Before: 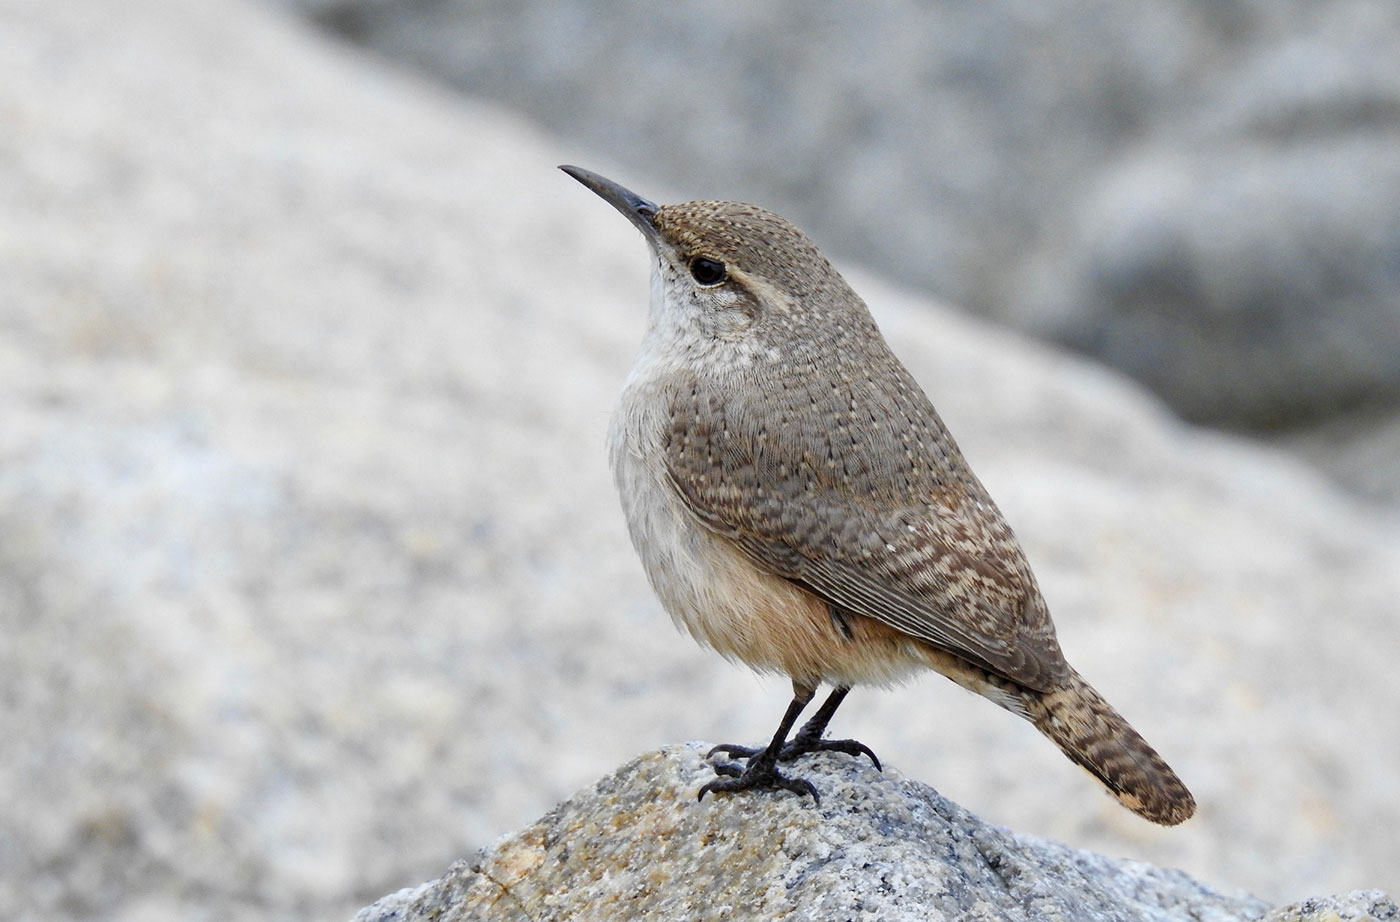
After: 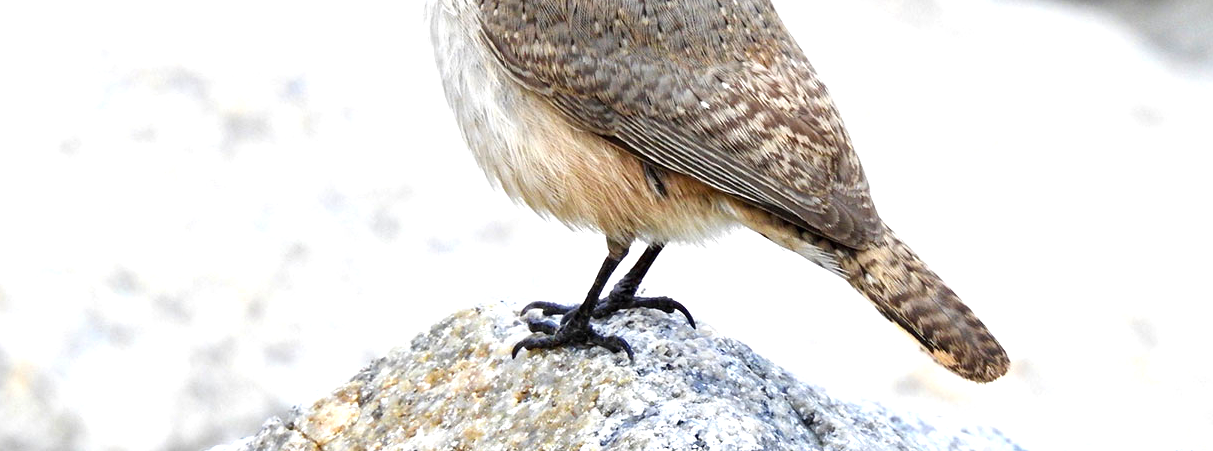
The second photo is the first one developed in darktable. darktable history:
crop and rotate: left 13.306%, top 48.129%, bottom 2.928%
levels: levels [0, 0.394, 0.787]
